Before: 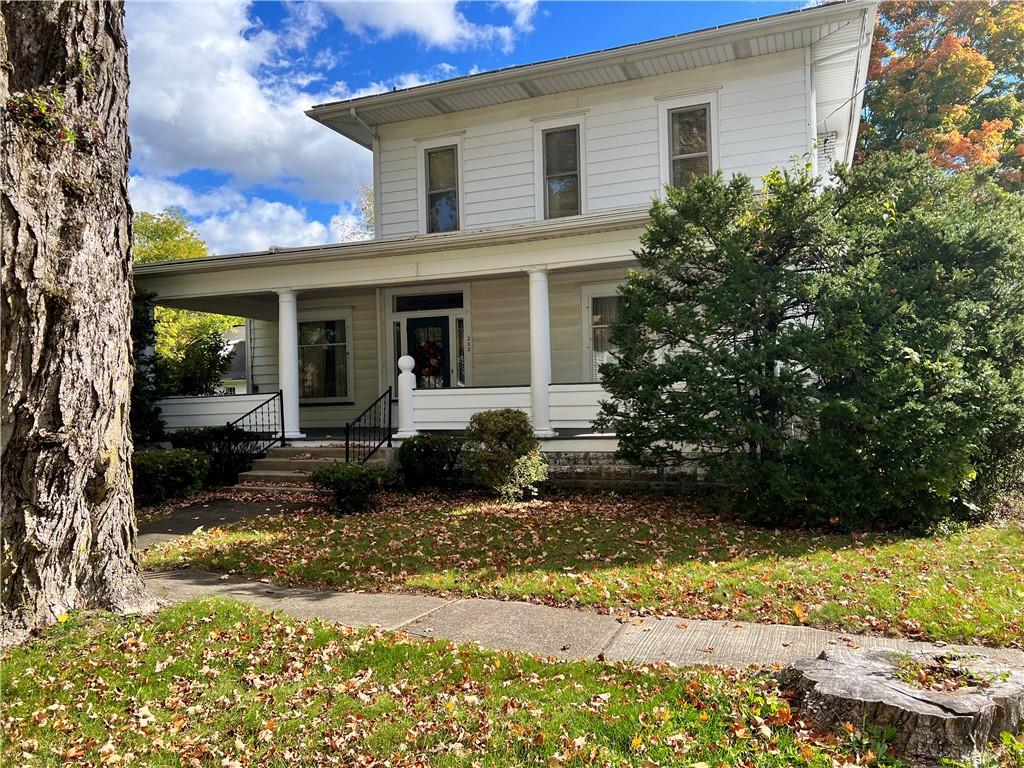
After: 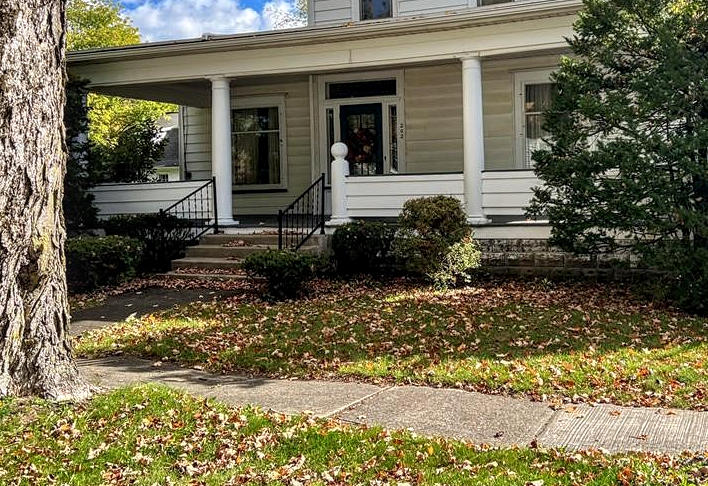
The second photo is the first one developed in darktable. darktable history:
local contrast: on, module defaults
tone equalizer: on, module defaults
crop: left 6.612%, top 27.855%, right 24.225%, bottom 8.837%
contrast equalizer: y [[0.5, 0.5, 0.5, 0.512, 0.552, 0.62], [0.5 ×6], [0.5 ×4, 0.504, 0.553], [0 ×6], [0 ×6]]
